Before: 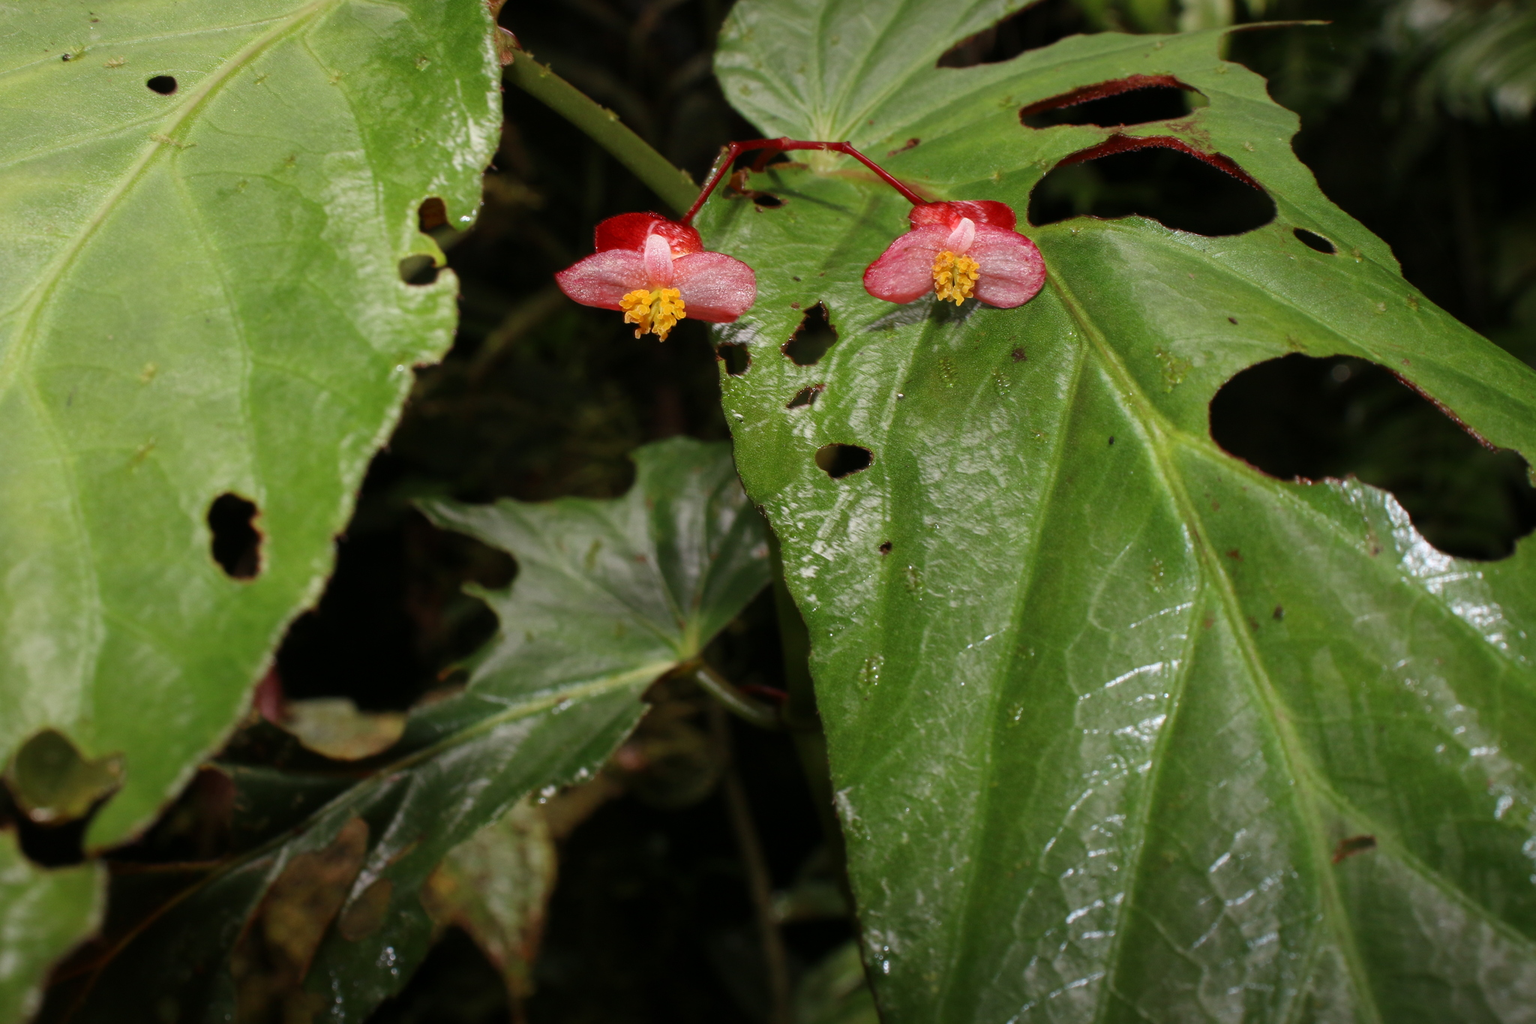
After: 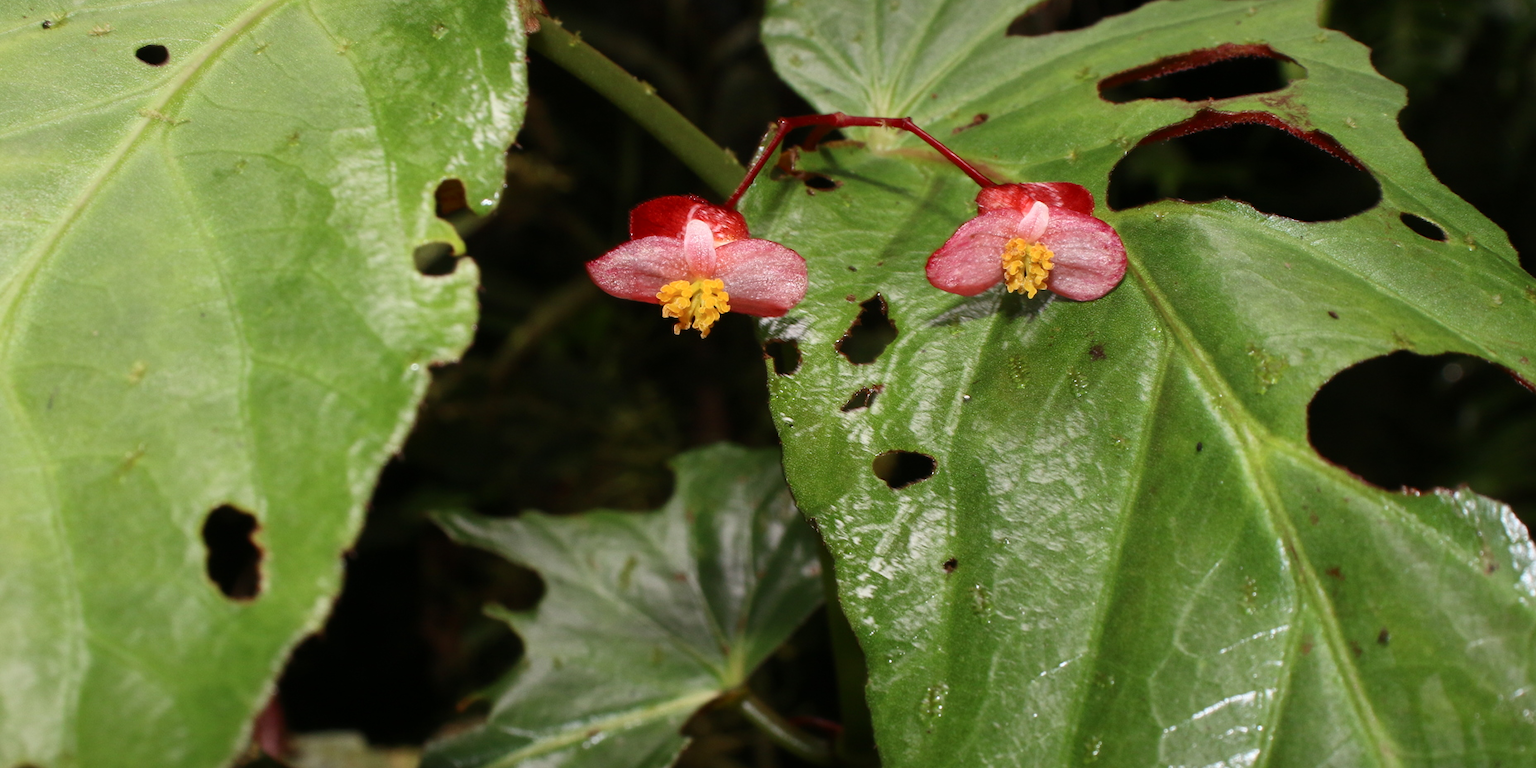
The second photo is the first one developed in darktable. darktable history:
contrast brightness saturation: contrast 0.15, brightness 0.042
crop: left 1.595%, top 3.448%, right 7.691%, bottom 28.436%
